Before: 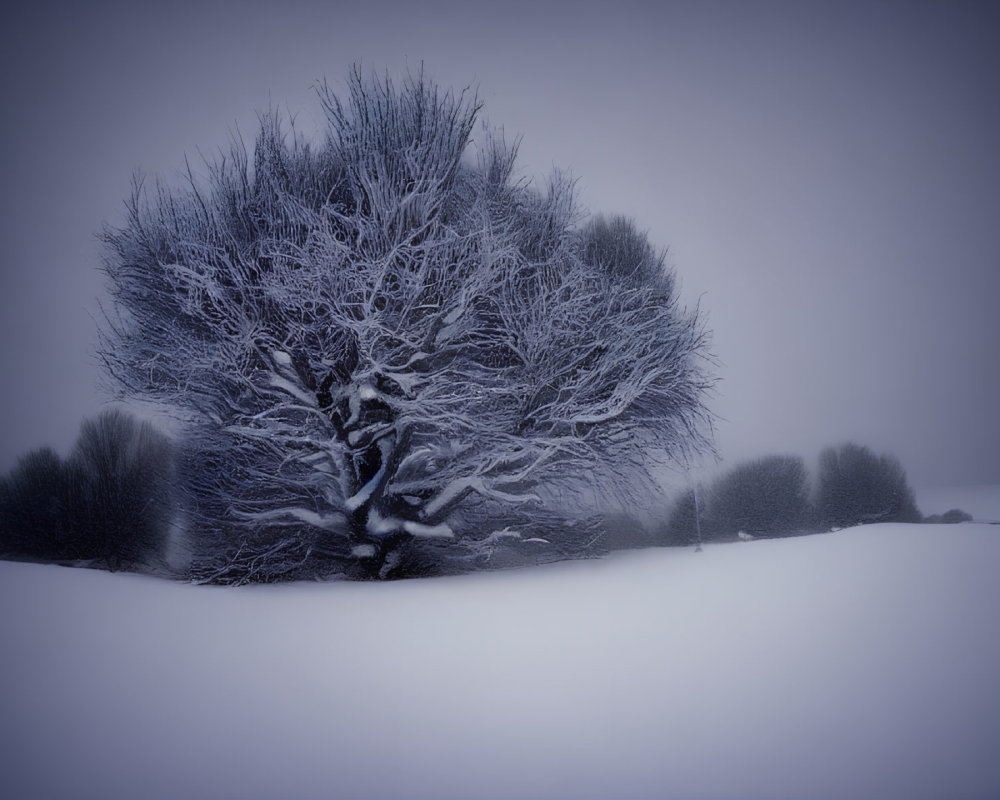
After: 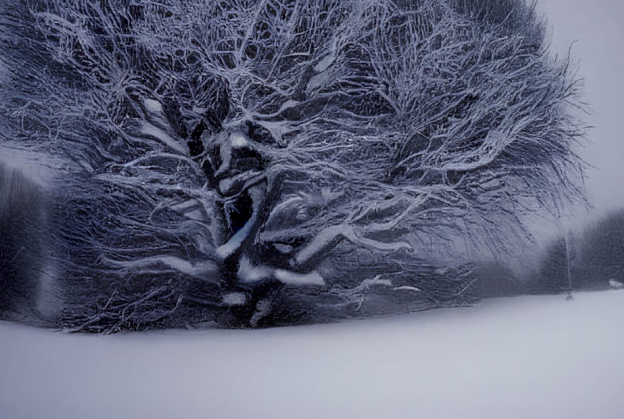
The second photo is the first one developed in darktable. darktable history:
local contrast: on, module defaults
crop: left 12.985%, top 31.532%, right 24.611%, bottom 16%
